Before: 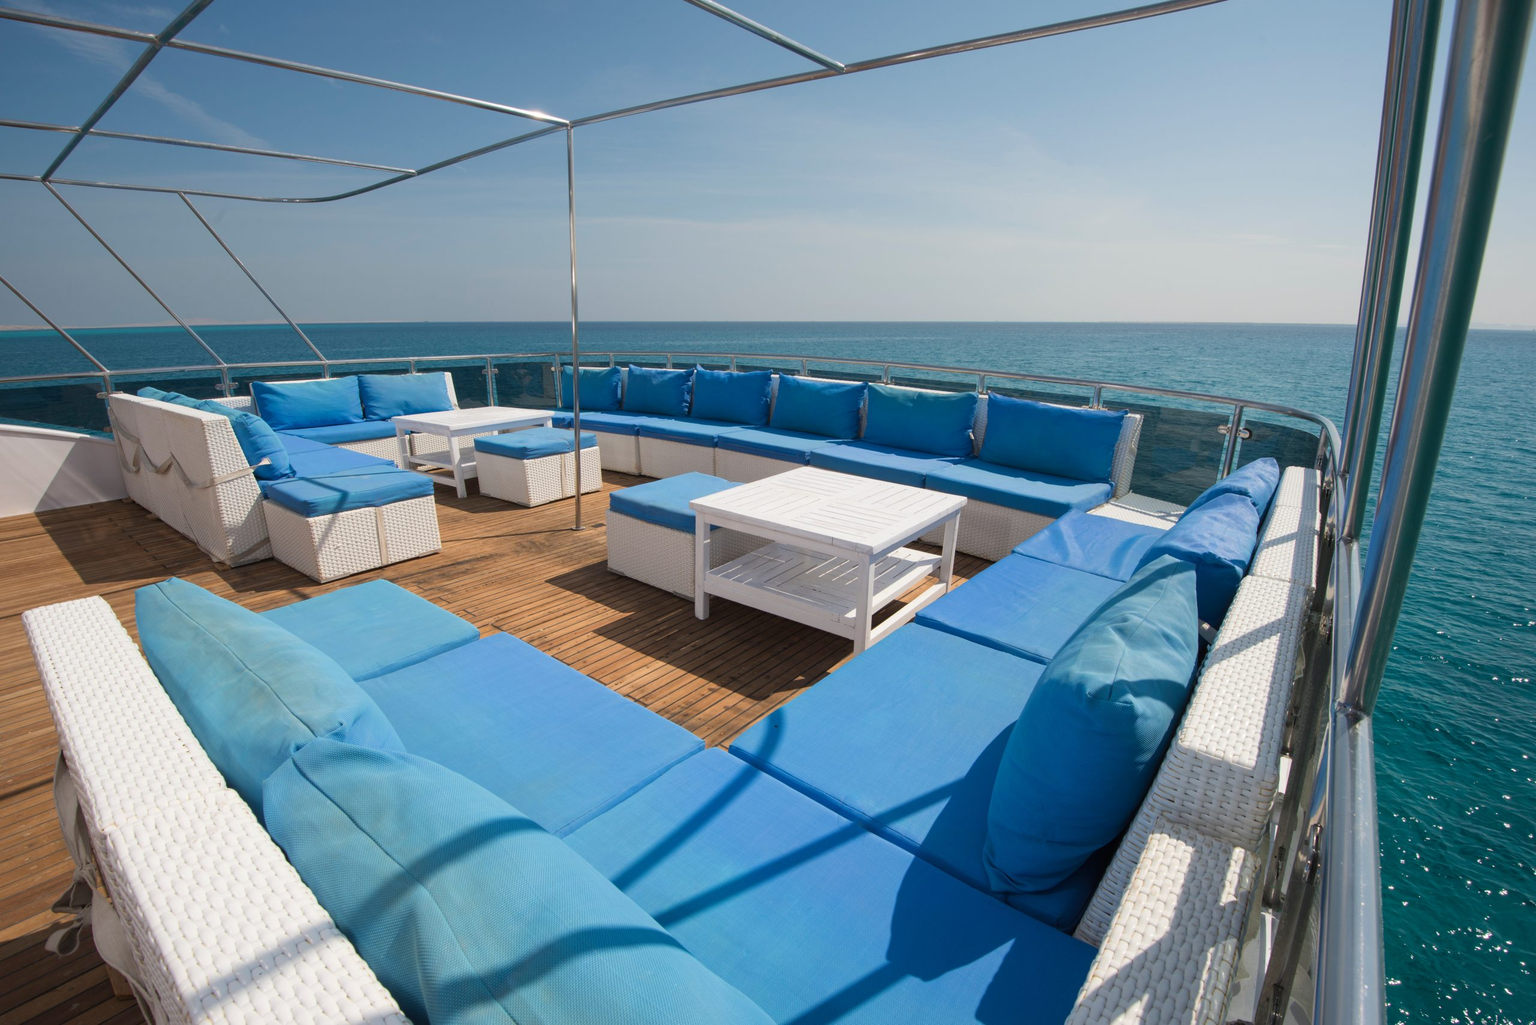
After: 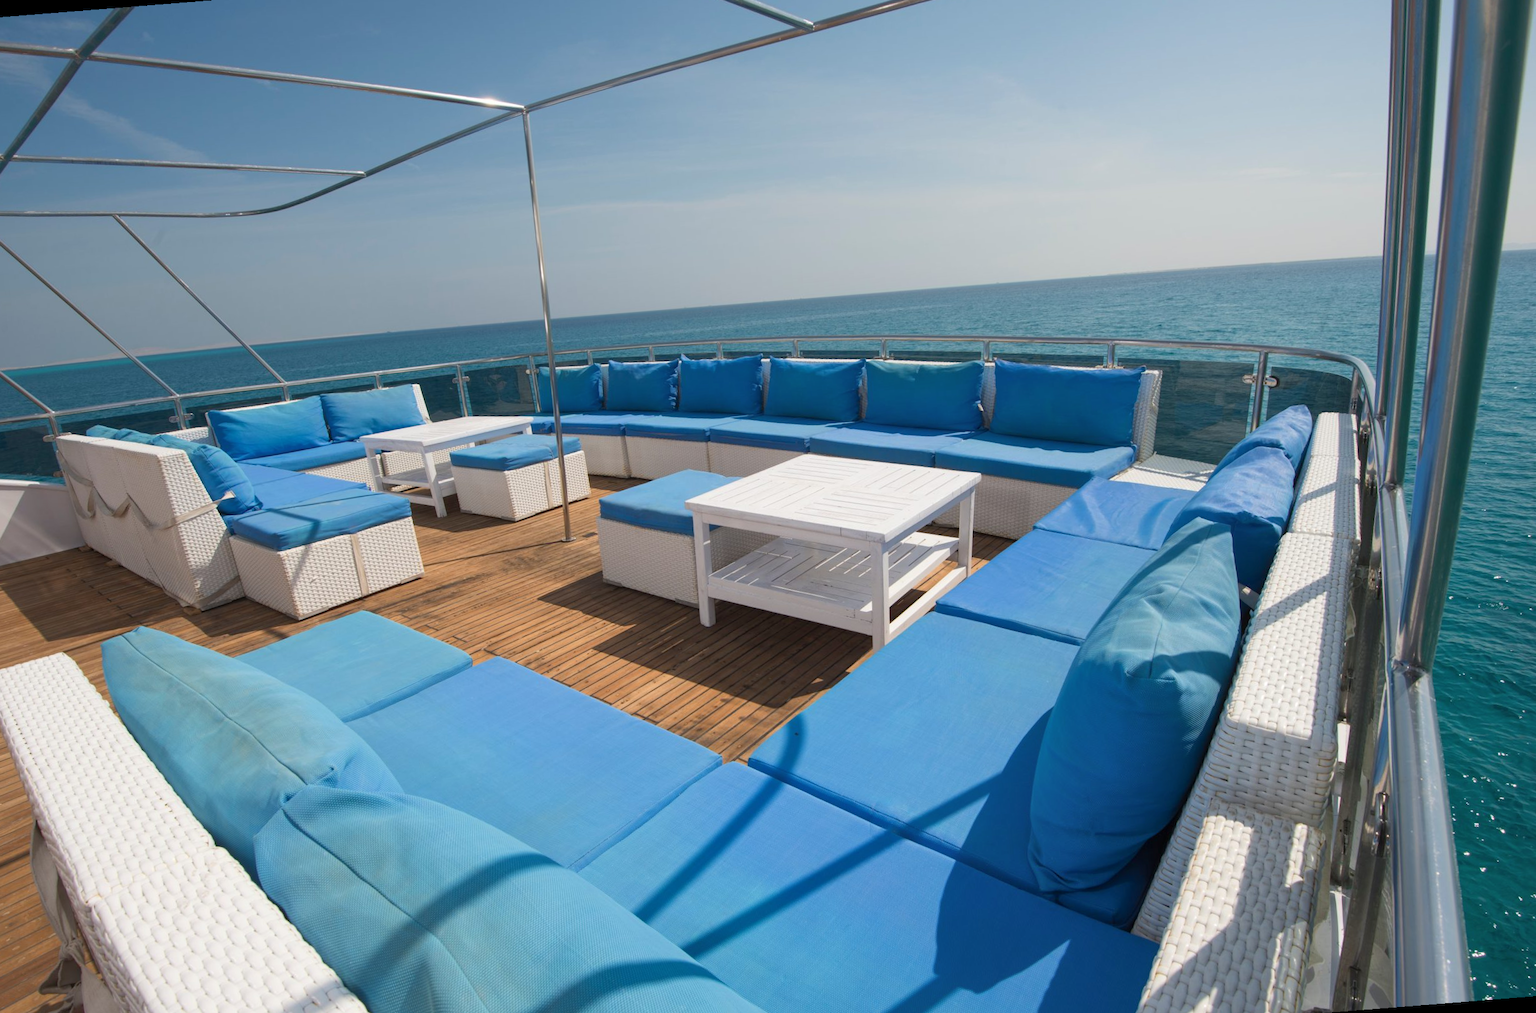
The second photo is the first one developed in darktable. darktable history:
rotate and perspective: rotation -4.57°, crop left 0.054, crop right 0.944, crop top 0.087, crop bottom 0.914
shadows and highlights: shadows 43.06, highlights 6.94
